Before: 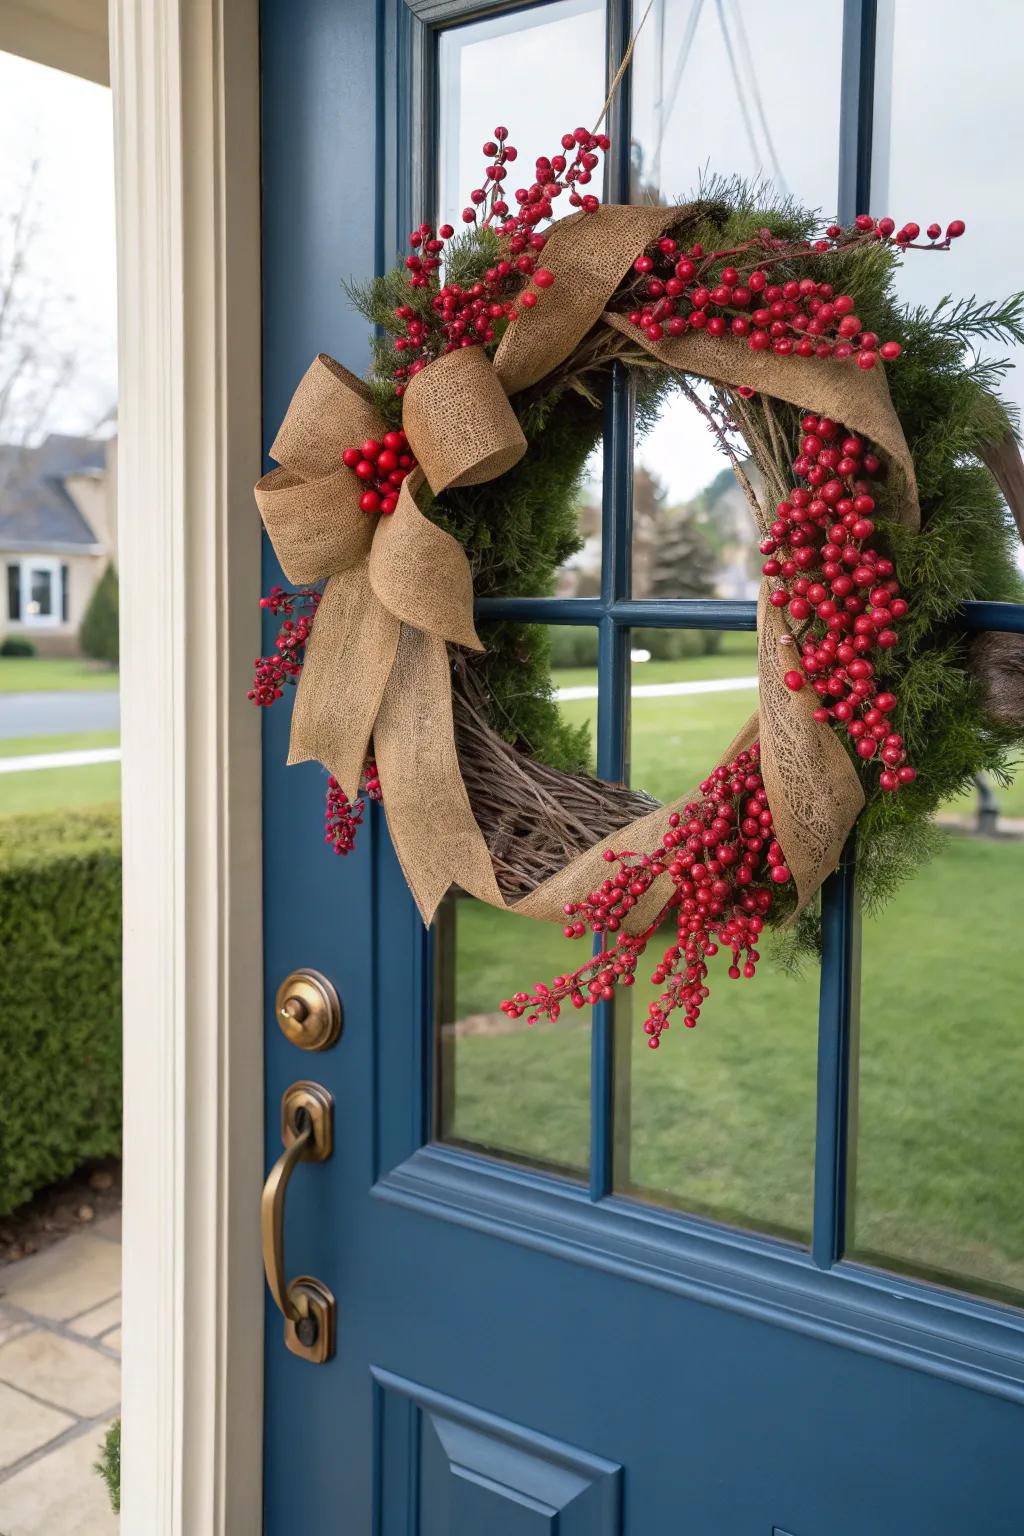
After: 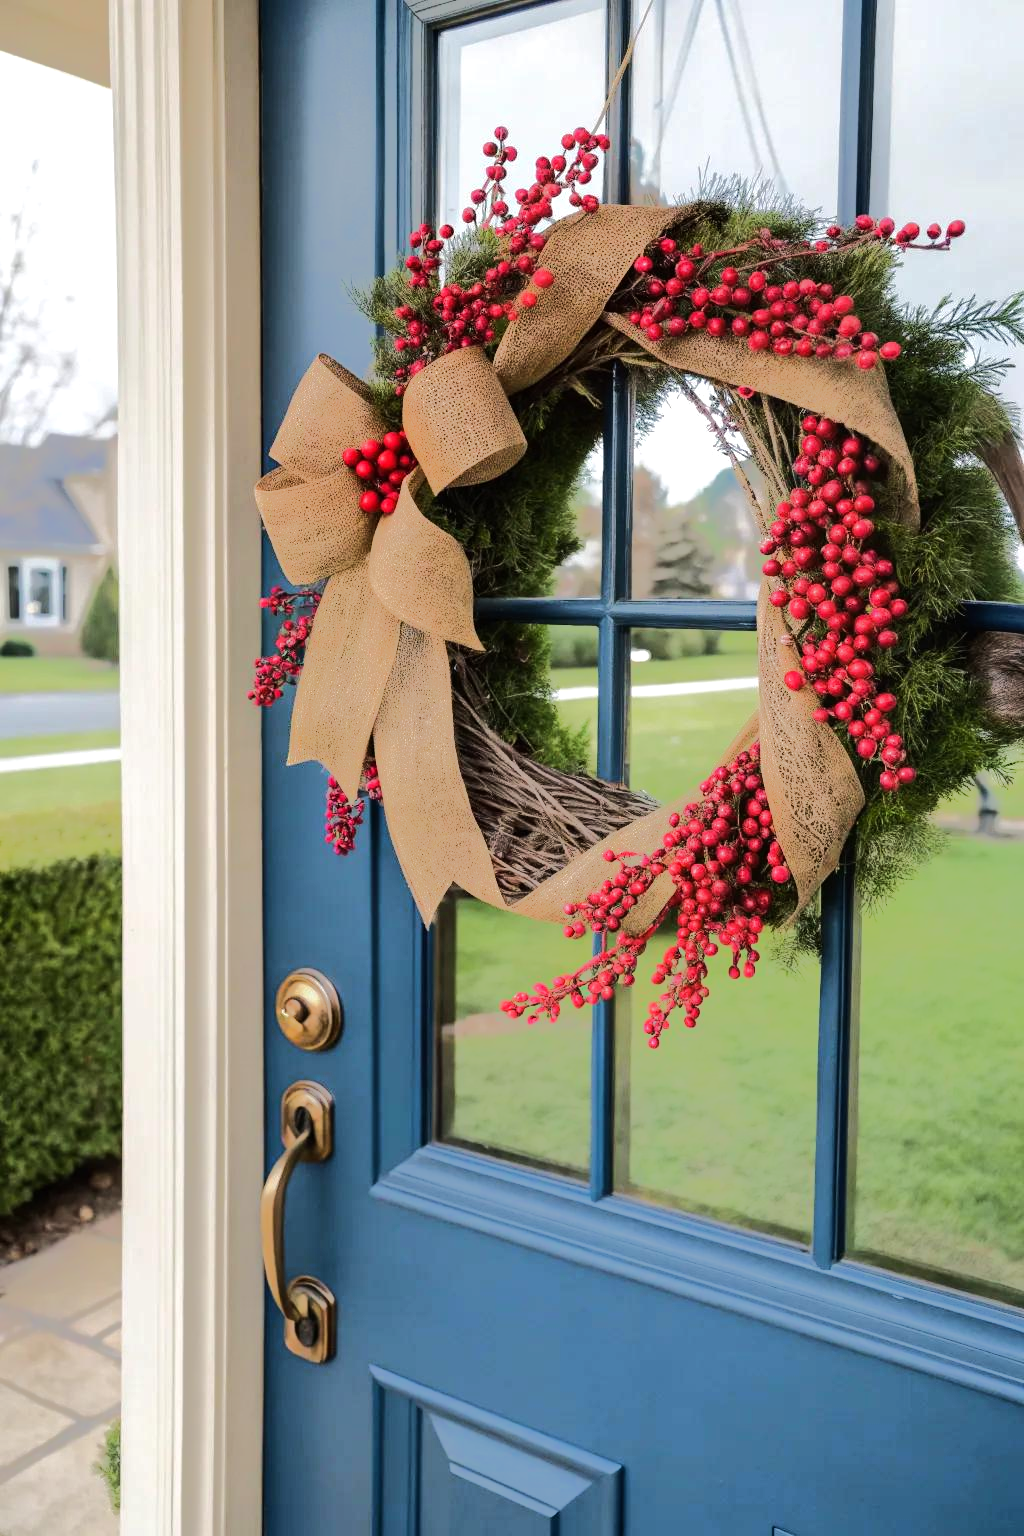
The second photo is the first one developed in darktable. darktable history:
tone equalizer: -8 EV -0.507 EV, -7 EV -0.349 EV, -6 EV -0.062 EV, -5 EV 0.38 EV, -4 EV 0.951 EV, -3 EV 0.794 EV, -2 EV -0.015 EV, -1 EV 0.128 EV, +0 EV -0.029 EV, edges refinement/feathering 500, mask exposure compensation -1.57 EV, preserve details no
